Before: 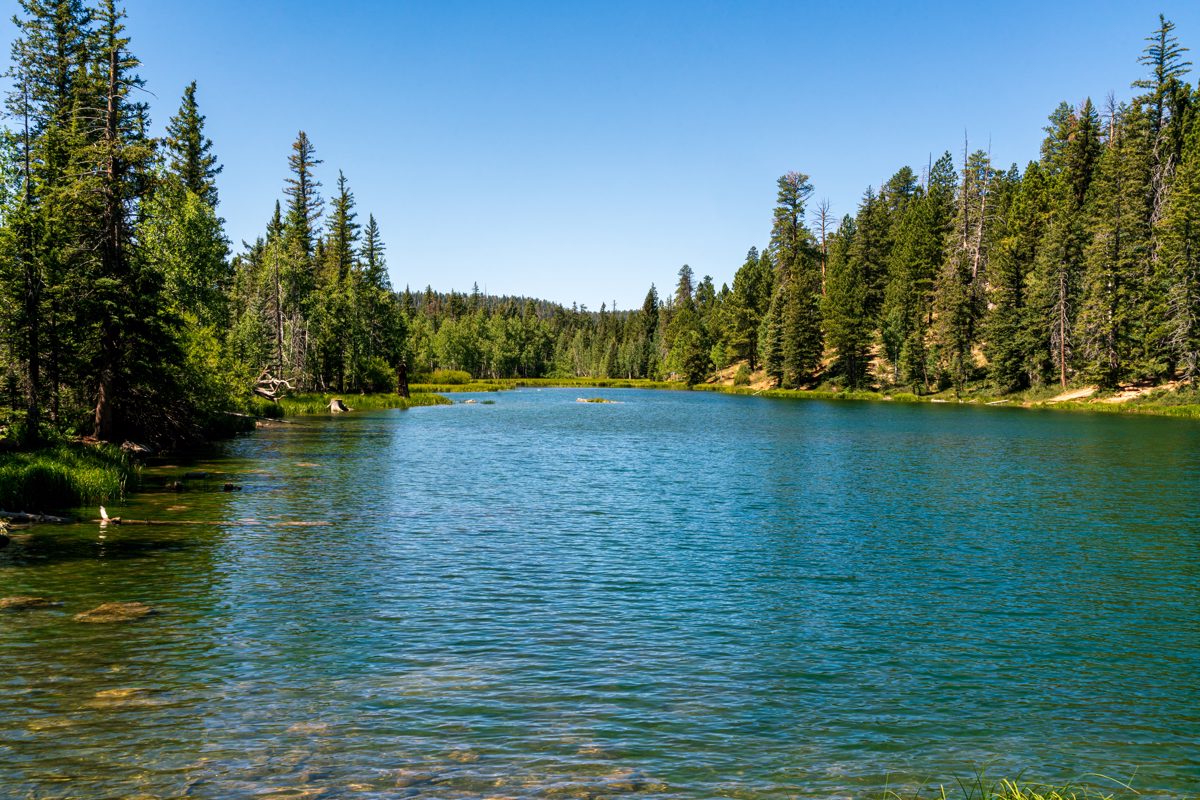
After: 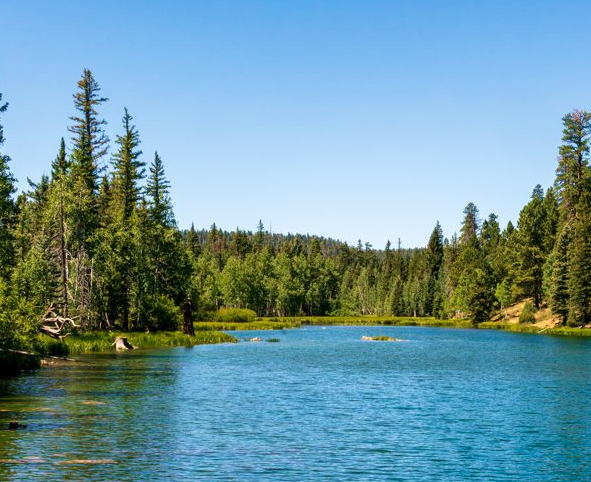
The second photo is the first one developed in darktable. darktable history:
crop: left 17.931%, top 7.843%, right 32.805%, bottom 31.803%
velvia: on, module defaults
